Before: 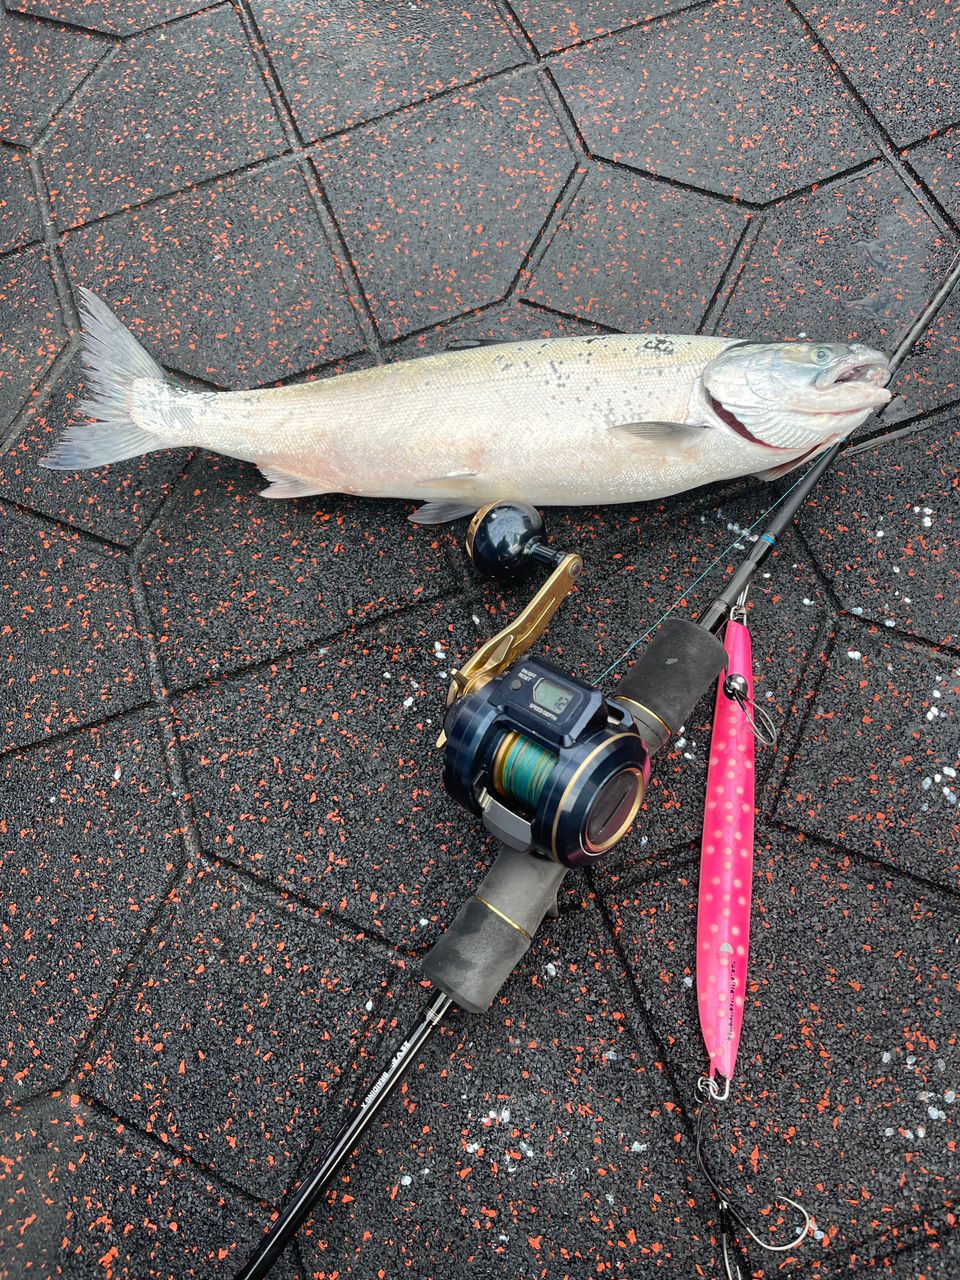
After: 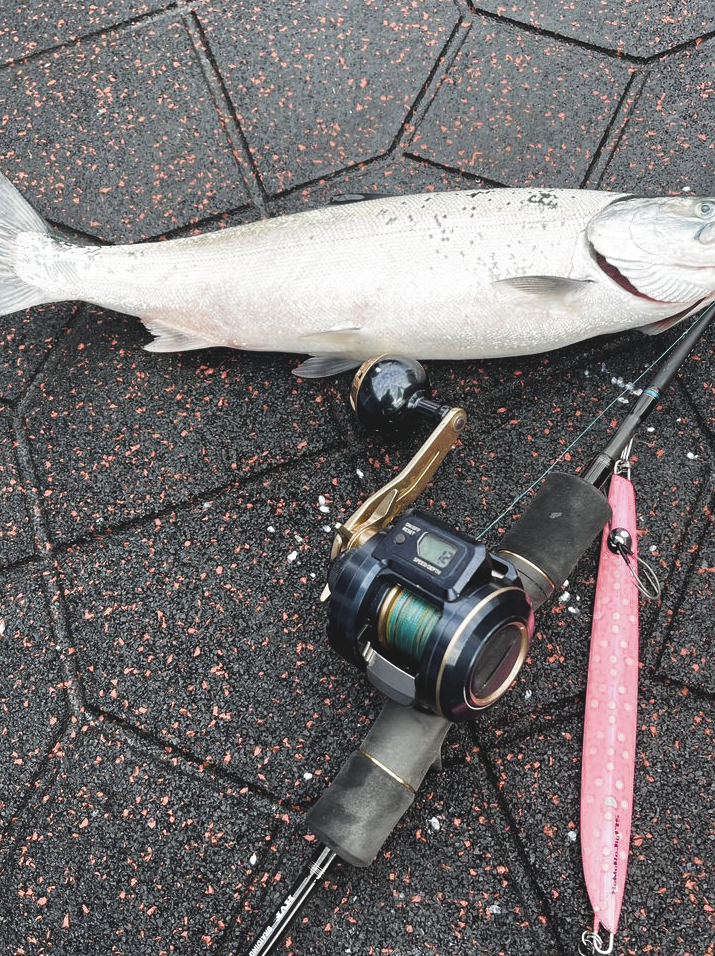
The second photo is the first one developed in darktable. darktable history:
crop and rotate: left 12.121%, top 11.41%, right 13.301%, bottom 13.862%
filmic rgb: black relative exposure -7.97 EV, white relative exposure 2.37 EV, hardness 6.64, color science v4 (2020)
exposure: black level correction -0.024, exposure -0.117 EV, compensate highlight preservation false
